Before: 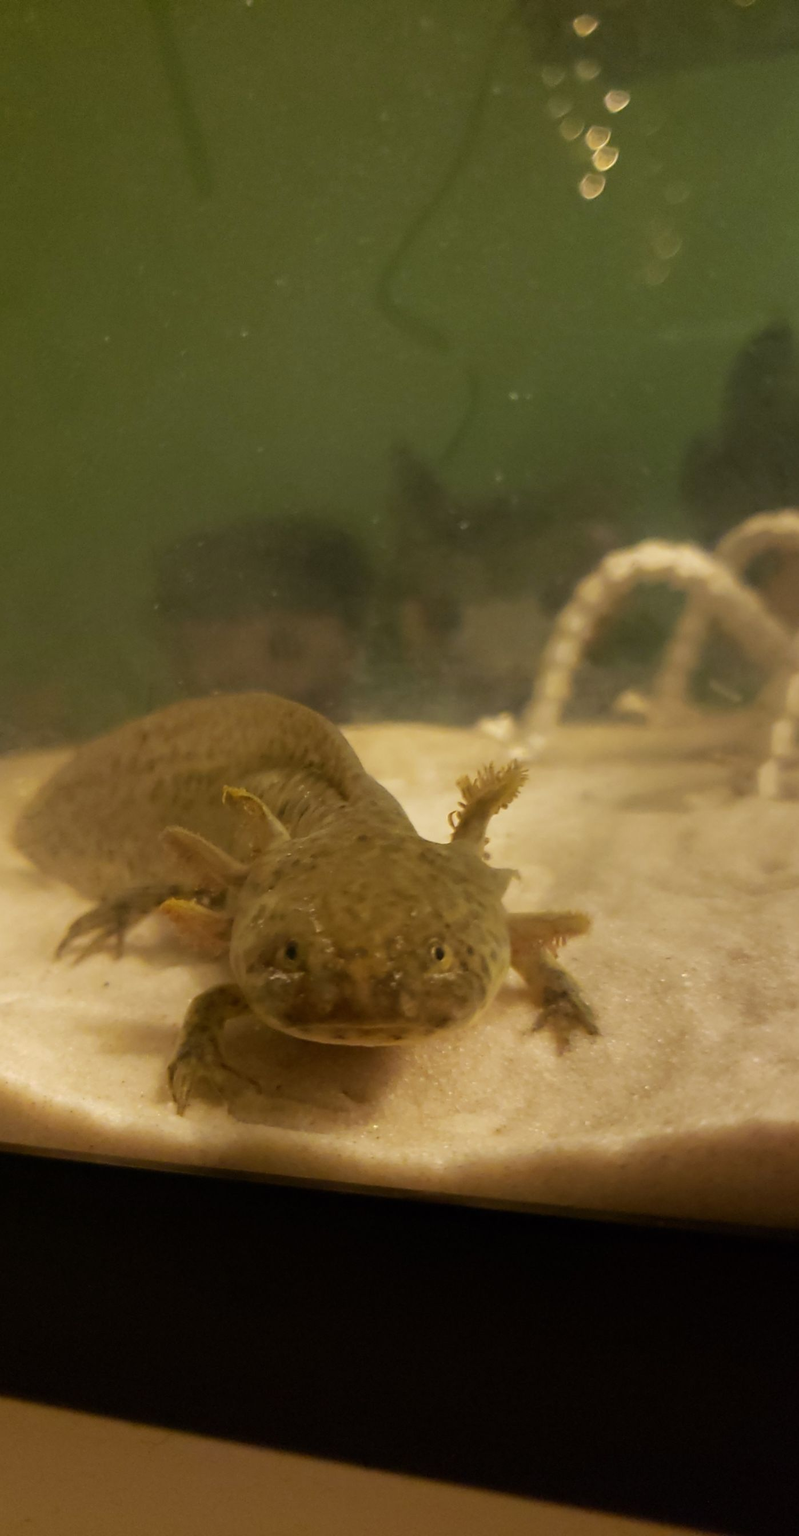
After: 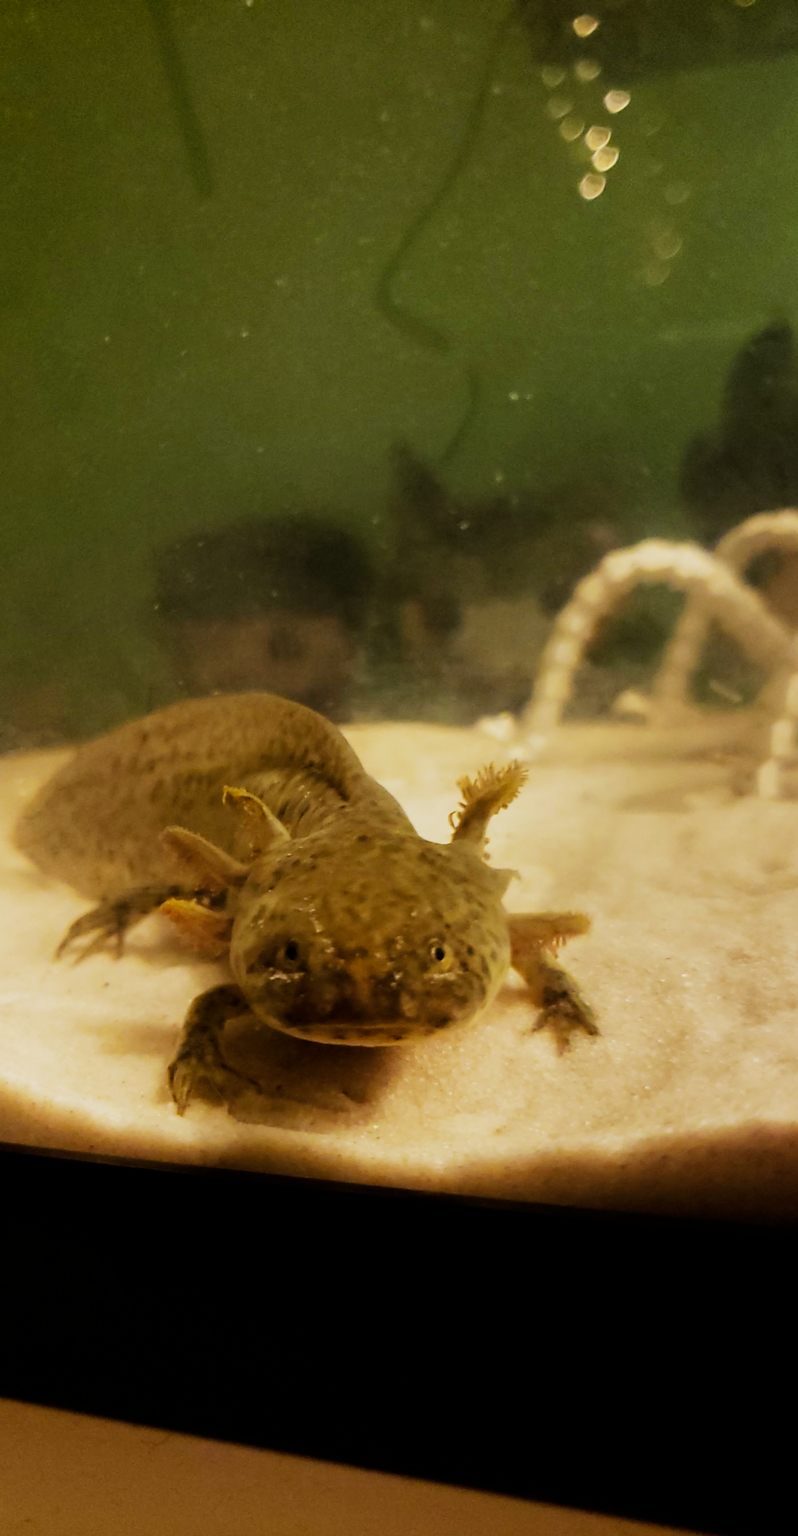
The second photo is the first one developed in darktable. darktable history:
sigmoid: skew -0.2, preserve hue 0%, red attenuation 0.1, red rotation 0.035, green attenuation 0.1, green rotation -0.017, blue attenuation 0.15, blue rotation -0.052, base primaries Rec2020
tone curve: curves: ch0 [(0, 0) (0.004, 0.001) (0.133, 0.112) (0.325, 0.362) (0.832, 0.893) (1, 1)], color space Lab, linked channels, preserve colors none
